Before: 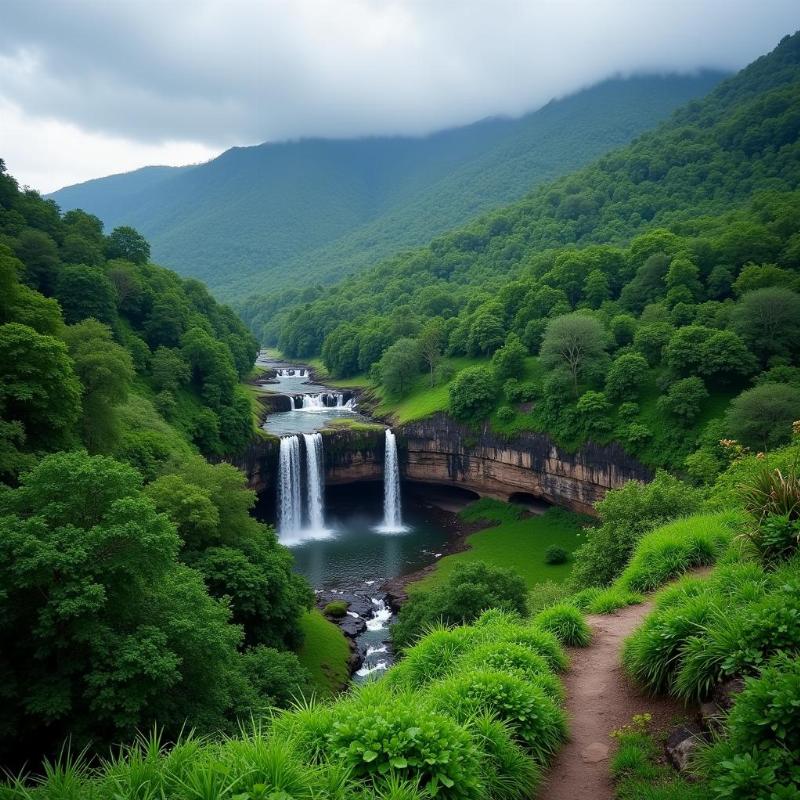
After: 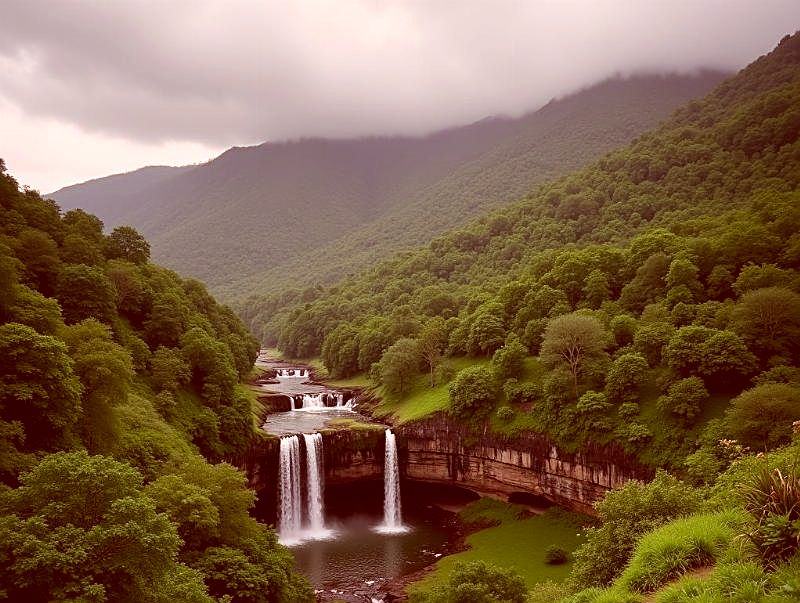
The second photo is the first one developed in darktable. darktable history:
crop: bottom 24.614%
sharpen: on, module defaults
color correction: highlights a* 9.32, highlights b* 8.47, shadows a* 39.79, shadows b* 39.76, saturation 0.776
